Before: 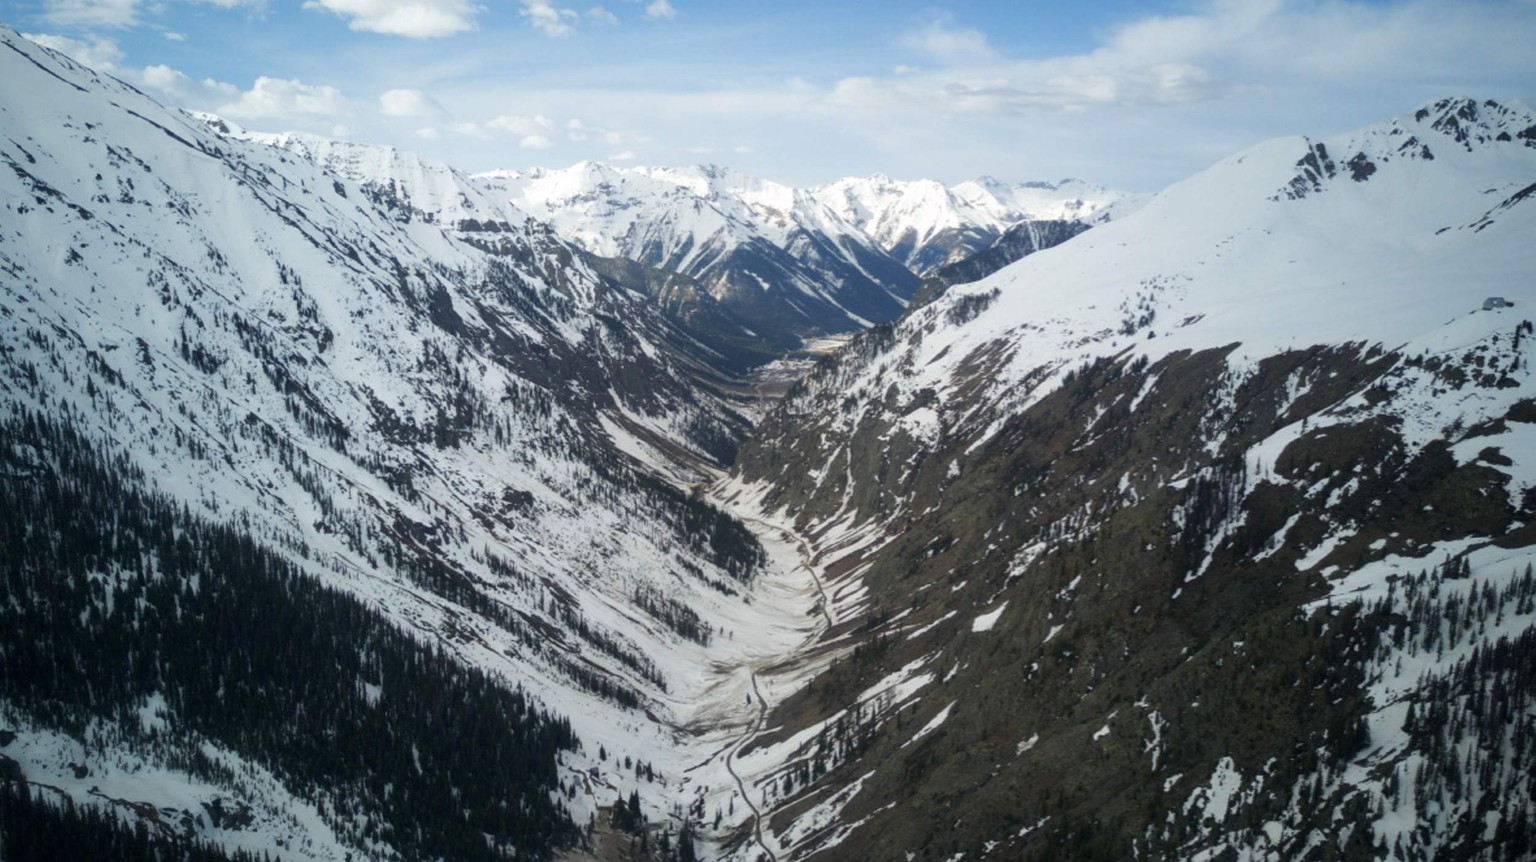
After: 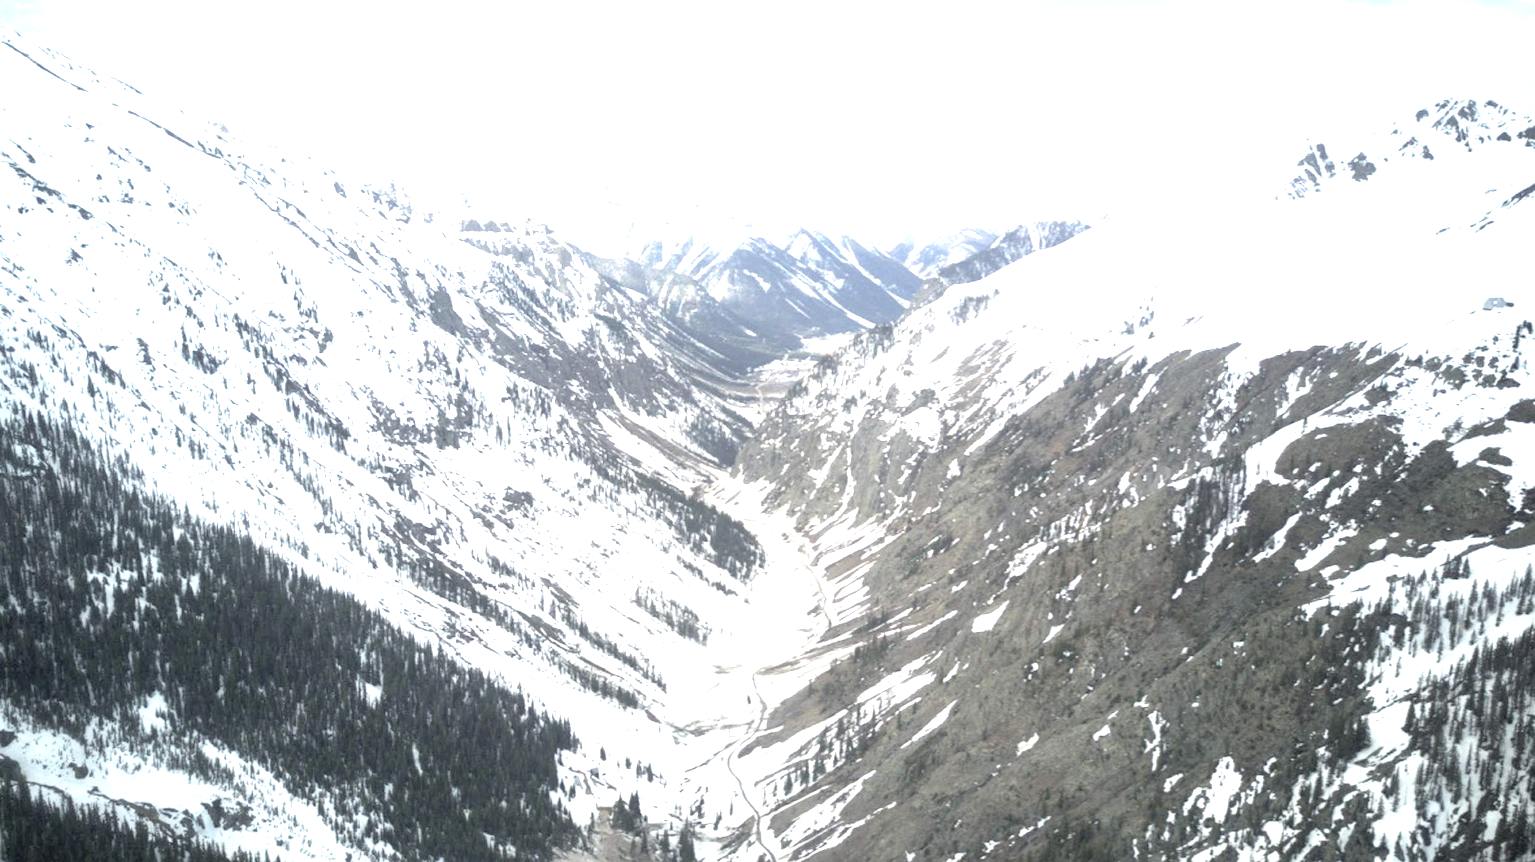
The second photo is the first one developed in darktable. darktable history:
contrast brightness saturation: brightness 0.18, saturation -0.5
exposure: exposure 2.207 EV, compensate highlight preservation false
